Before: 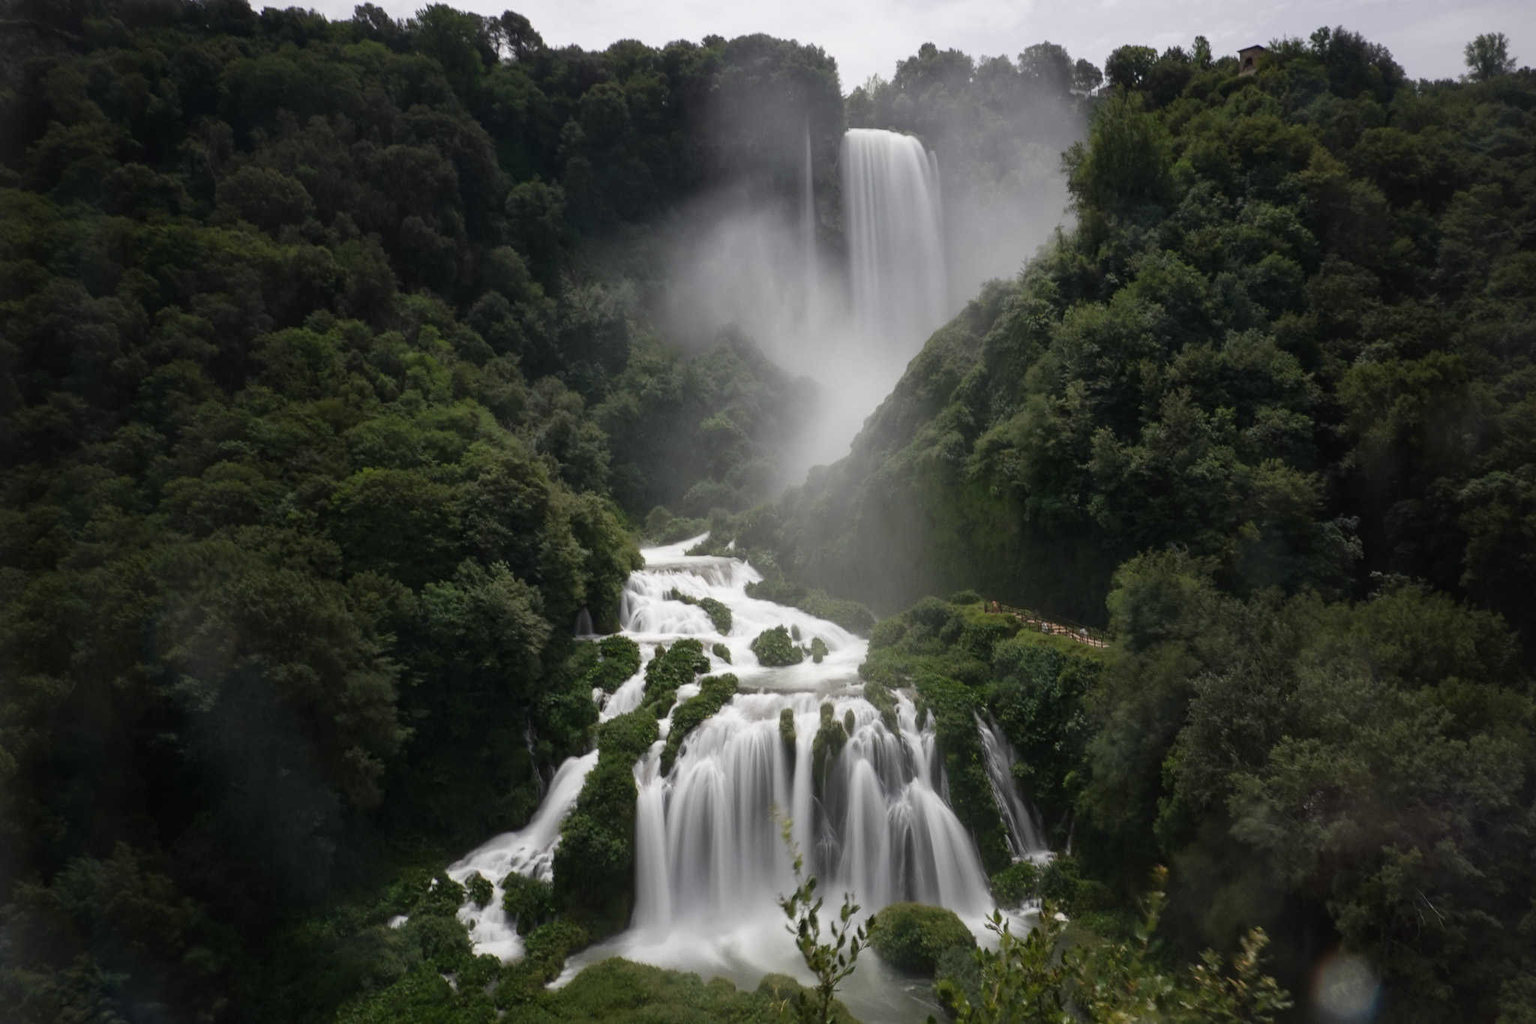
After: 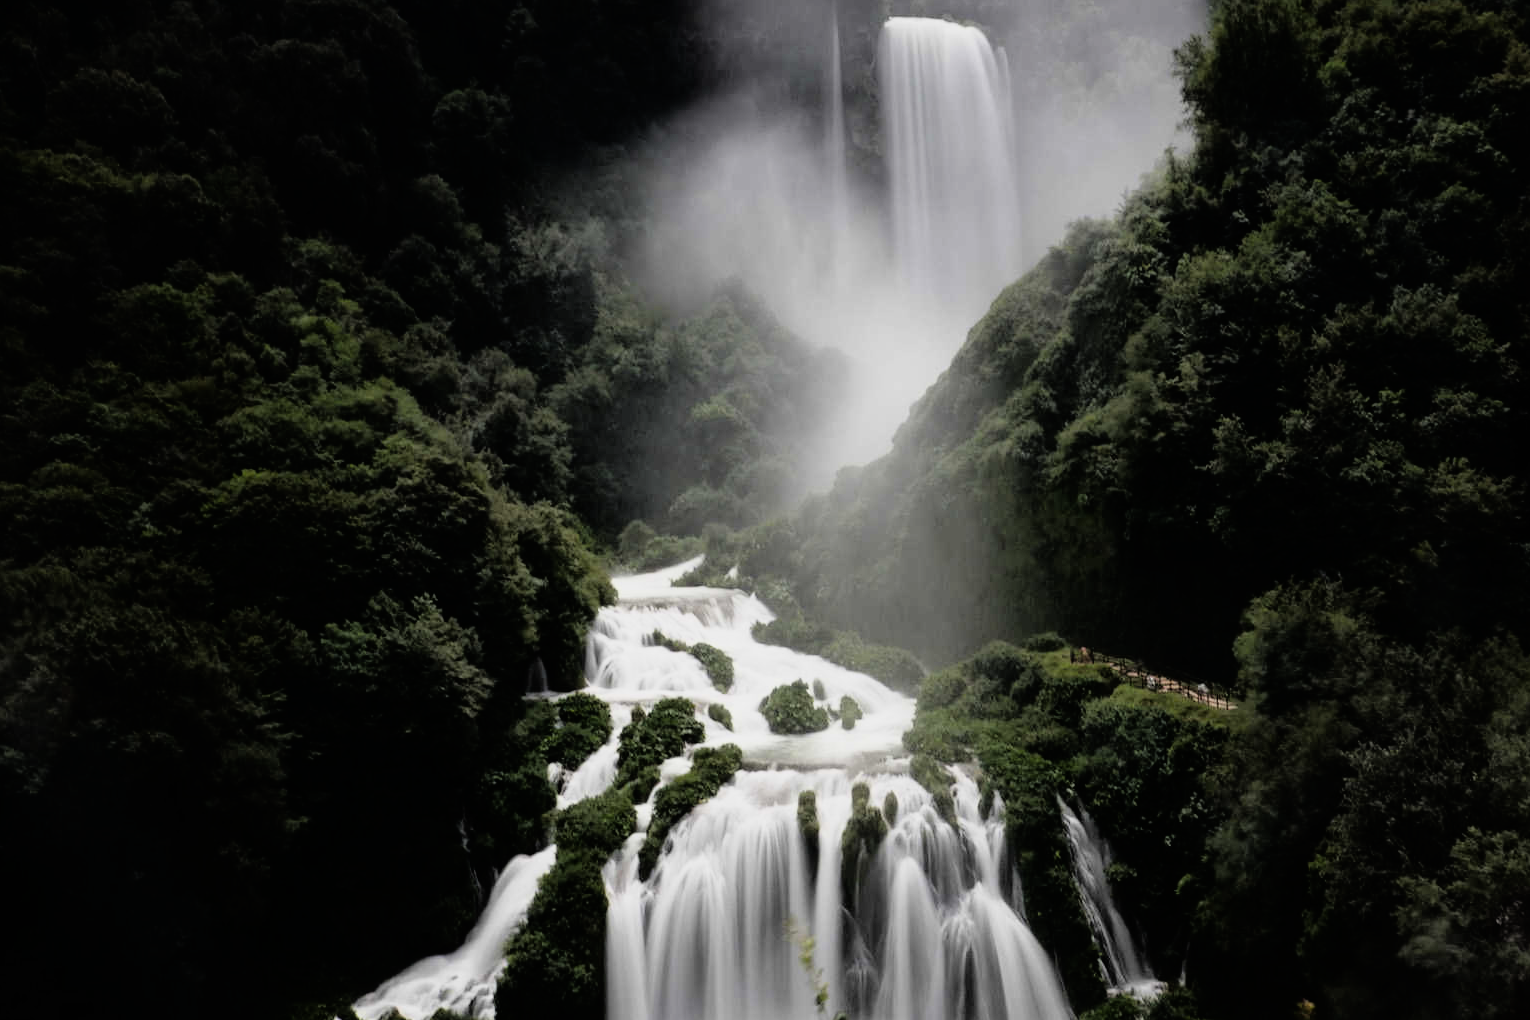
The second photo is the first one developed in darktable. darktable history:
rgb curve: curves: ch0 [(0, 0) (0.136, 0.078) (0.262, 0.245) (0.414, 0.42) (1, 1)], compensate middle gray true, preserve colors basic power
tone curve: curves: ch0 [(0, 0) (0.003, 0.003) (0.011, 0.012) (0.025, 0.027) (0.044, 0.048) (0.069, 0.075) (0.1, 0.108) (0.136, 0.147) (0.177, 0.192) (0.224, 0.243) (0.277, 0.3) (0.335, 0.363) (0.399, 0.433) (0.468, 0.508) (0.543, 0.589) (0.623, 0.676) (0.709, 0.769) (0.801, 0.868) (0.898, 0.949) (1, 1)], preserve colors none
crop and rotate: left 11.831%, top 11.346%, right 13.429%, bottom 13.899%
filmic rgb: black relative exposure -11.88 EV, white relative exposure 5.43 EV, threshold 3 EV, hardness 4.49, latitude 50%, contrast 1.14, color science v5 (2021), contrast in shadows safe, contrast in highlights safe, enable highlight reconstruction true
